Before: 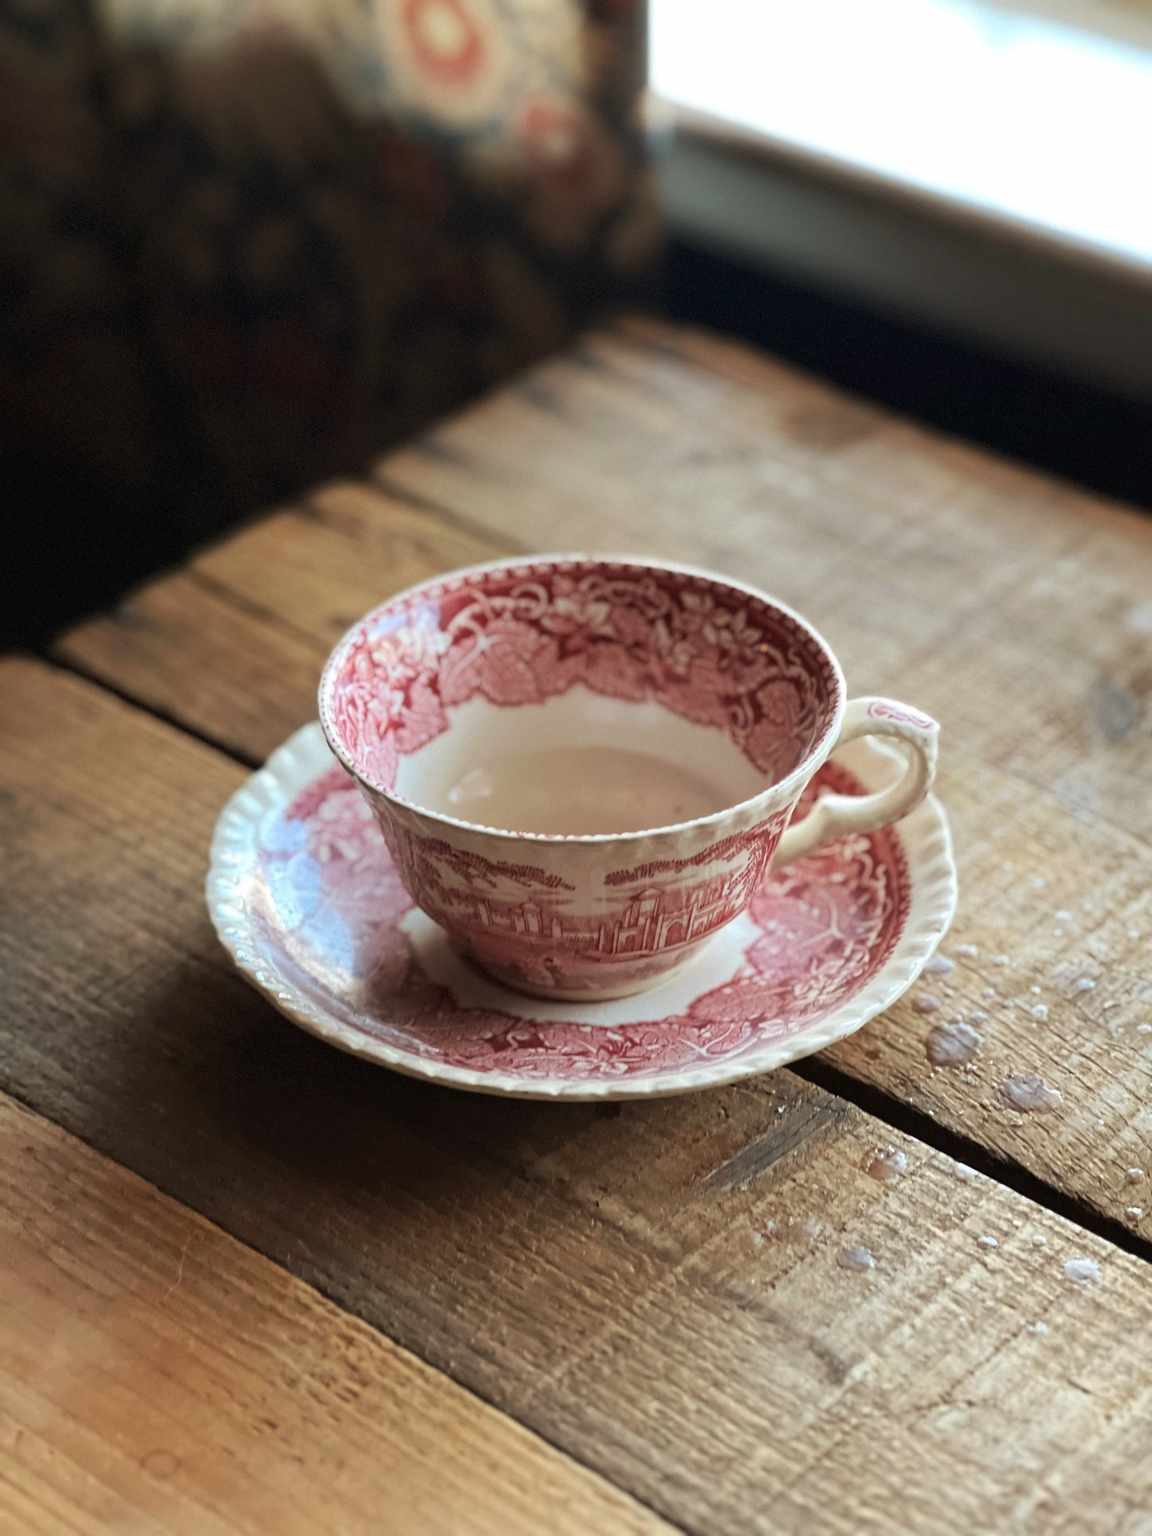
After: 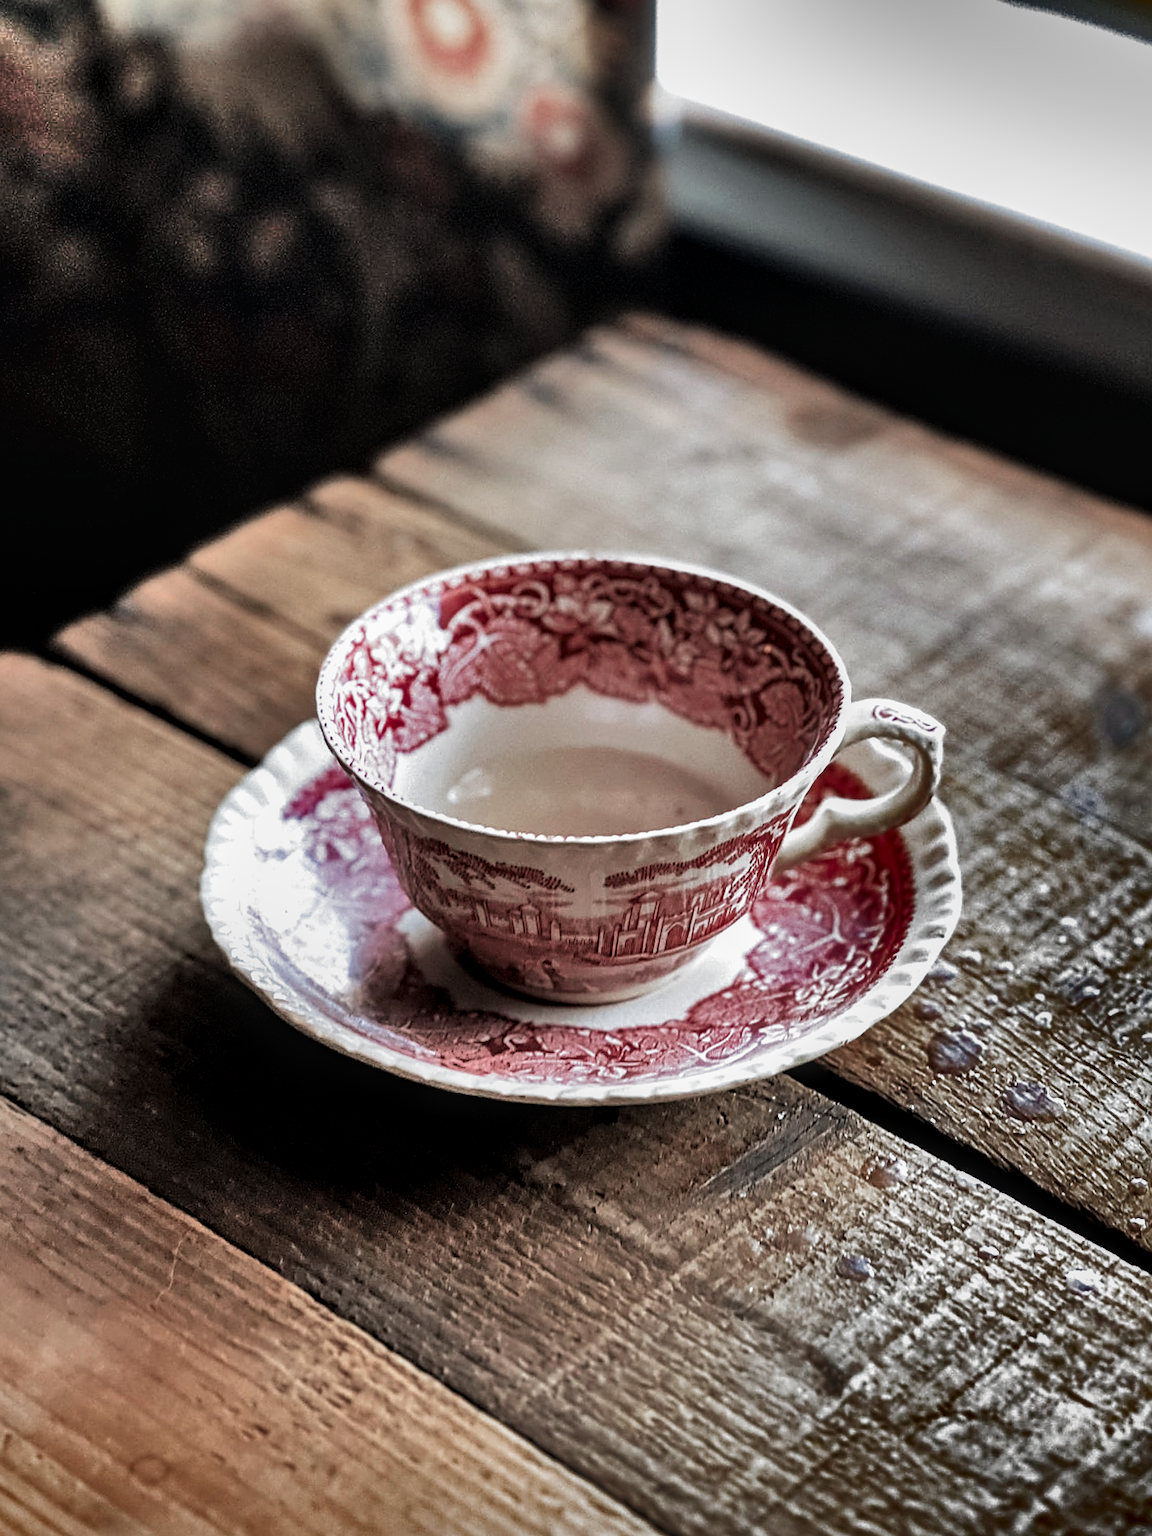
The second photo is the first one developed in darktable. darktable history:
crop and rotate: angle -0.5°
exposure: exposure 0.197 EV, compensate highlight preservation false
sharpen: on, module defaults
local contrast: on, module defaults
shadows and highlights: radius 123.98, shadows 100, white point adjustment -3, highlights -100, highlights color adjustment 89.84%, soften with gaussian
color zones: curves: ch0 [(0, 0.473) (0.001, 0.473) (0.226, 0.548) (0.4, 0.589) (0.525, 0.54) (0.728, 0.403) (0.999, 0.473) (1, 0.473)]; ch1 [(0, 0.619) (0.001, 0.619) (0.234, 0.388) (0.4, 0.372) (0.528, 0.422) (0.732, 0.53) (0.999, 0.619) (1, 0.619)]; ch2 [(0, 0.547) (0.001, 0.547) (0.226, 0.45) (0.4, 0.525) (0.525, 0.585) (0.8, 0.511) (0.999, 0.547) (1, 0.547)]
filmic rgb: black relative exposure -8.2 EV, white relative exposure 2.2 EV, threshold 3 EV, hardness 7.11, latitude 75%, contrast 1.325, highlights saturation mix -2%, shadows ↔ highlights balance 30%, preserve chrominance RGB euclidean norm, color science v5 (2021), contrast in shadows safe, contrast in highlights safe, enable highlight reconstruction true
color calibration: illuminant as shot in camera, x 0.358, y 0.373, temperature 4628.91 K
